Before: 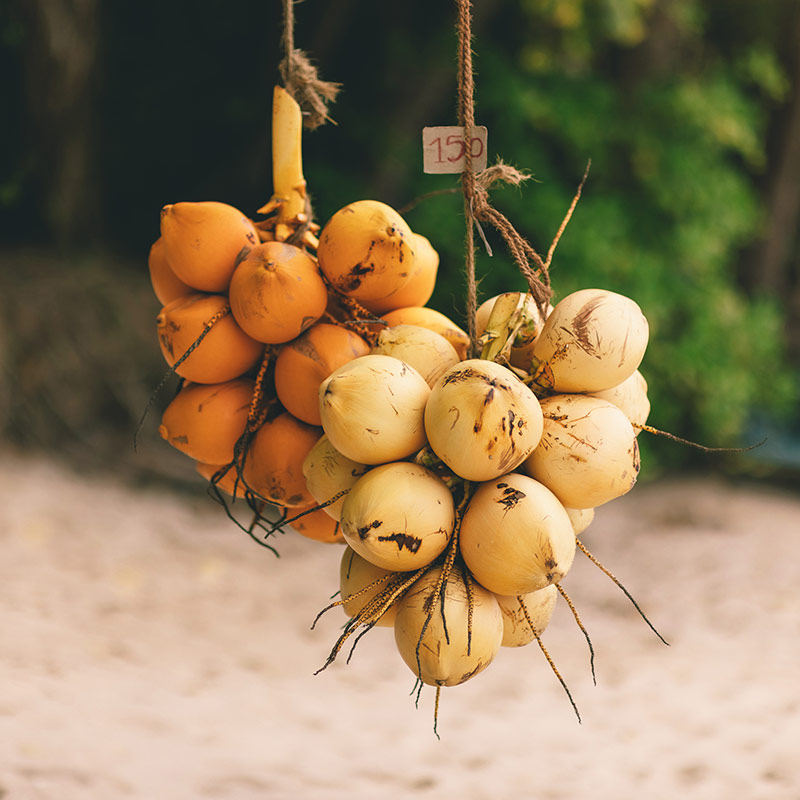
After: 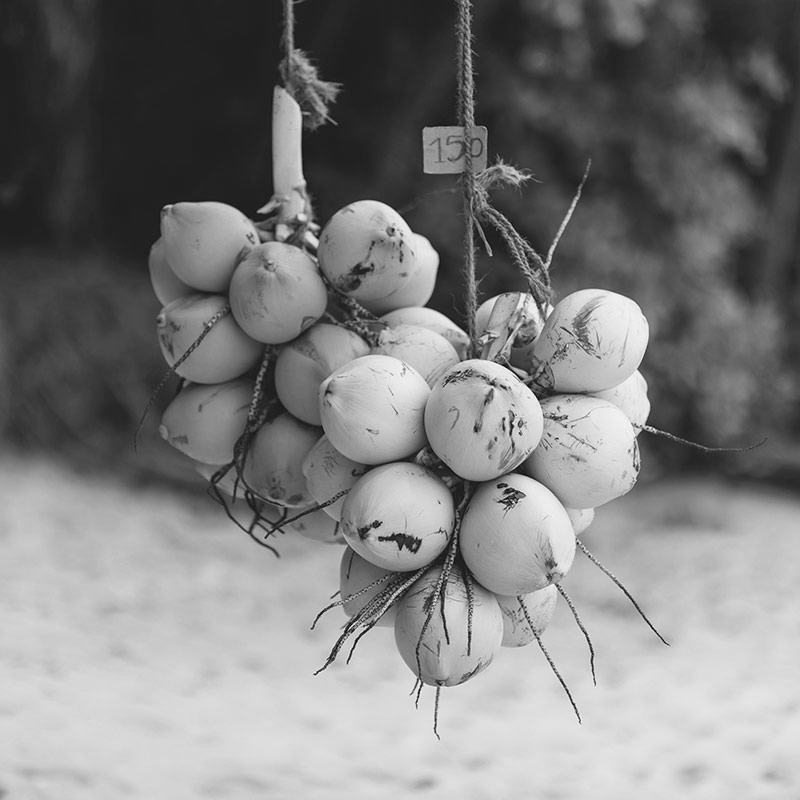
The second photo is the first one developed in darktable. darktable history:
monochrome: on, module defaults
exposure: exposure -0.01 EV, compensate highlight preservation false
